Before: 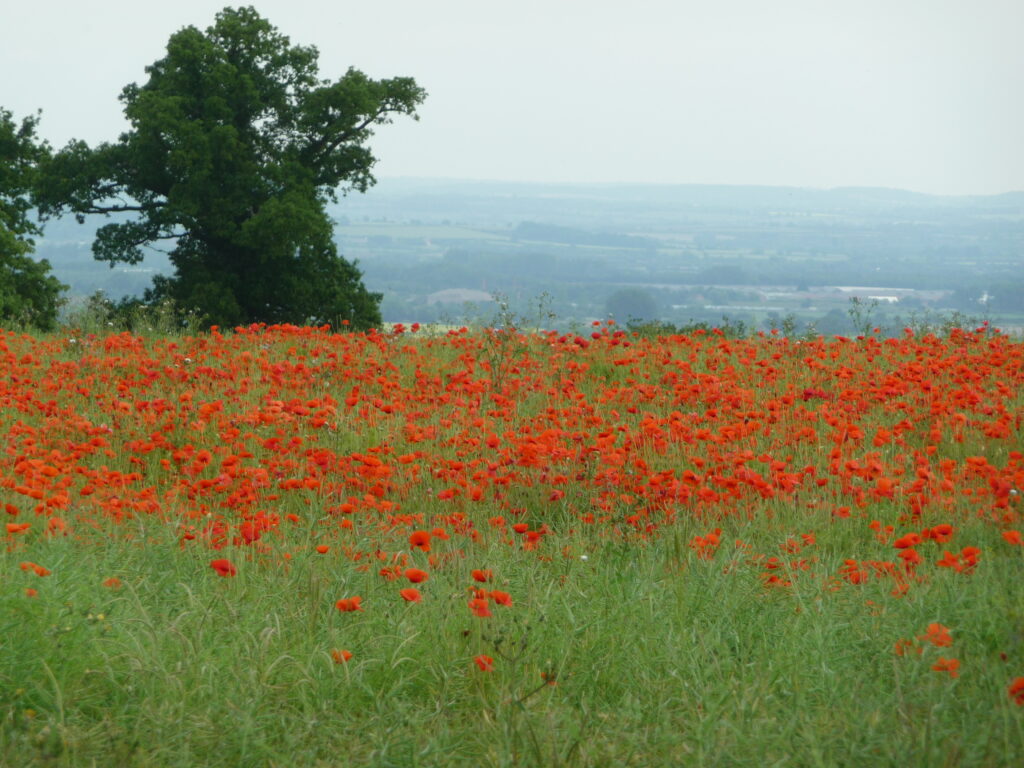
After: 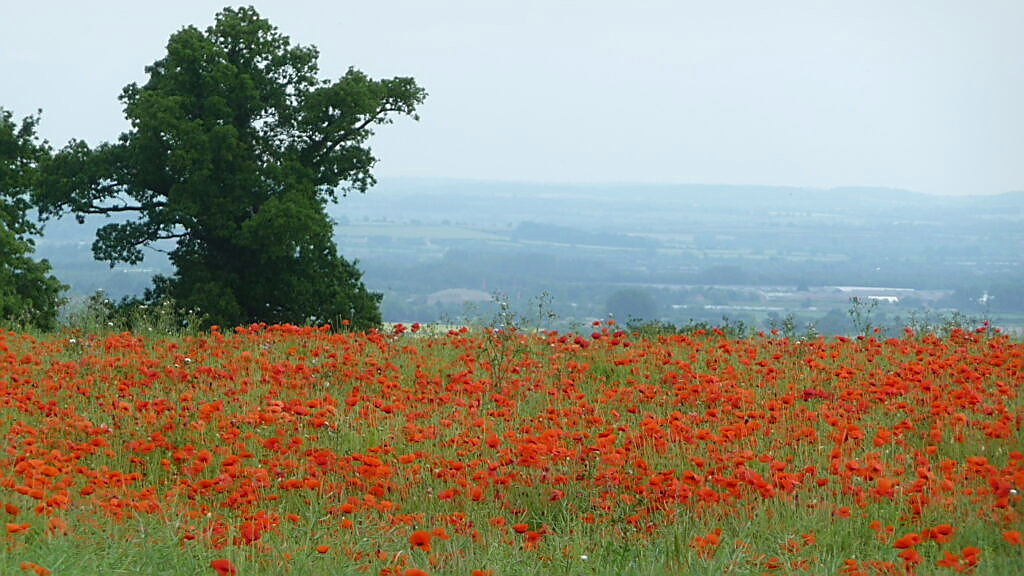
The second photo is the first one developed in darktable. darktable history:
sharpen: radius 1.4, amount 1.25, threshold 0.7
white balance: red 0.976, blue 1.04
crop: bottom 24.967%
